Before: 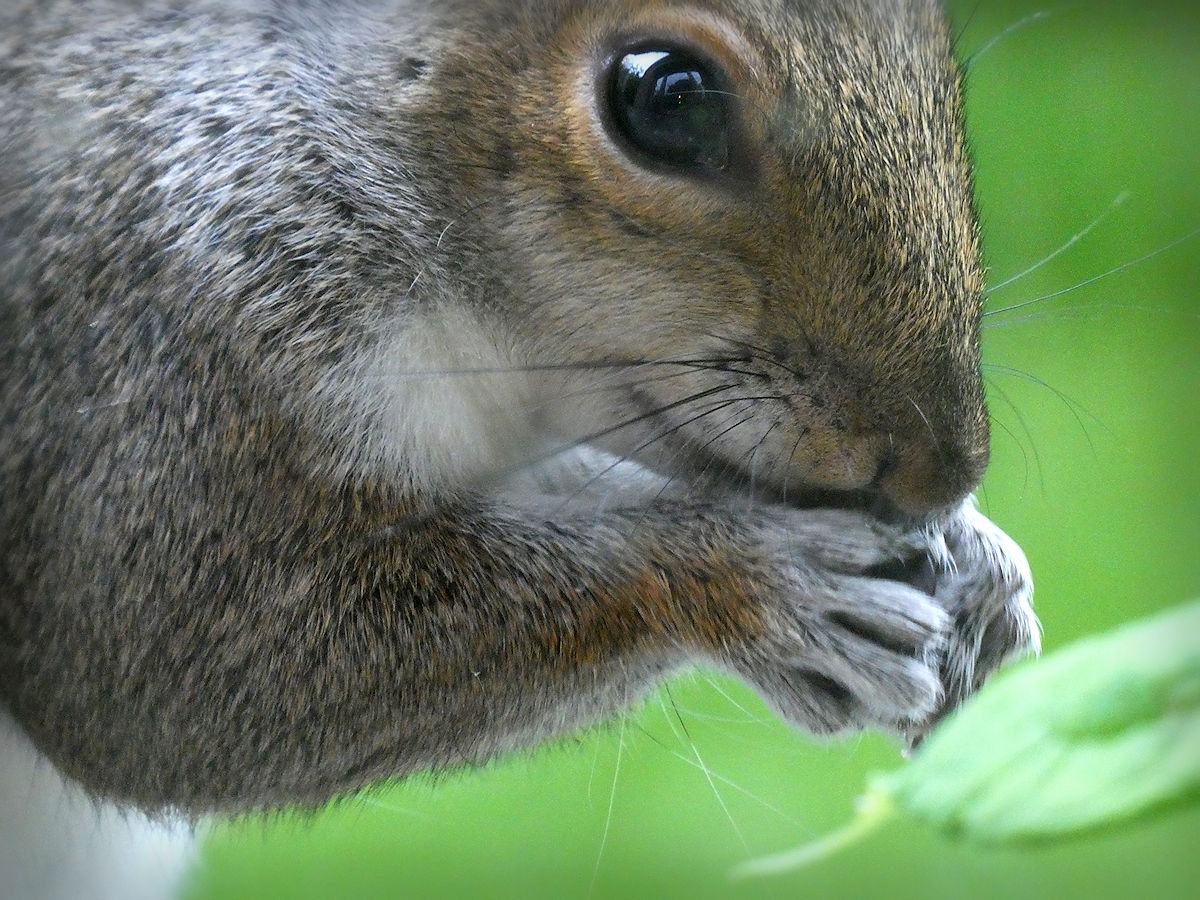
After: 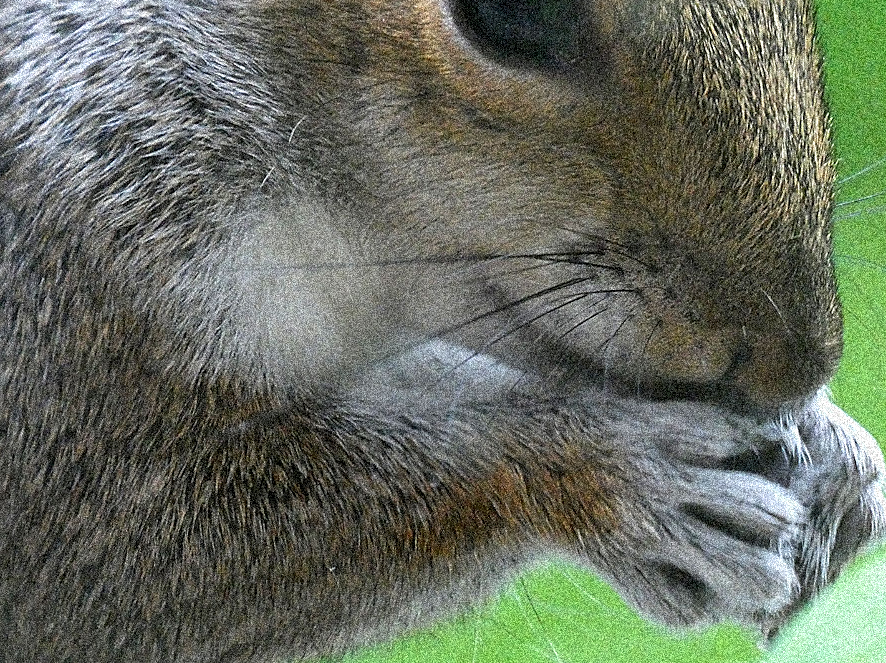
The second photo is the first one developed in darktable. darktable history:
crop and rotate: left 11.831%, top 11.346%, right 13.429%, bottom 13.899%
grain: coarseness 3.75 ISO, strength 100%, mid-tones bias 0%
rotate and perspective: rotation -0.45°, automatic cropping original format, crop left 0.008, crop right 0.992, crop top 0.012, crop bottom 0.988
sharpen: on, module defaults
